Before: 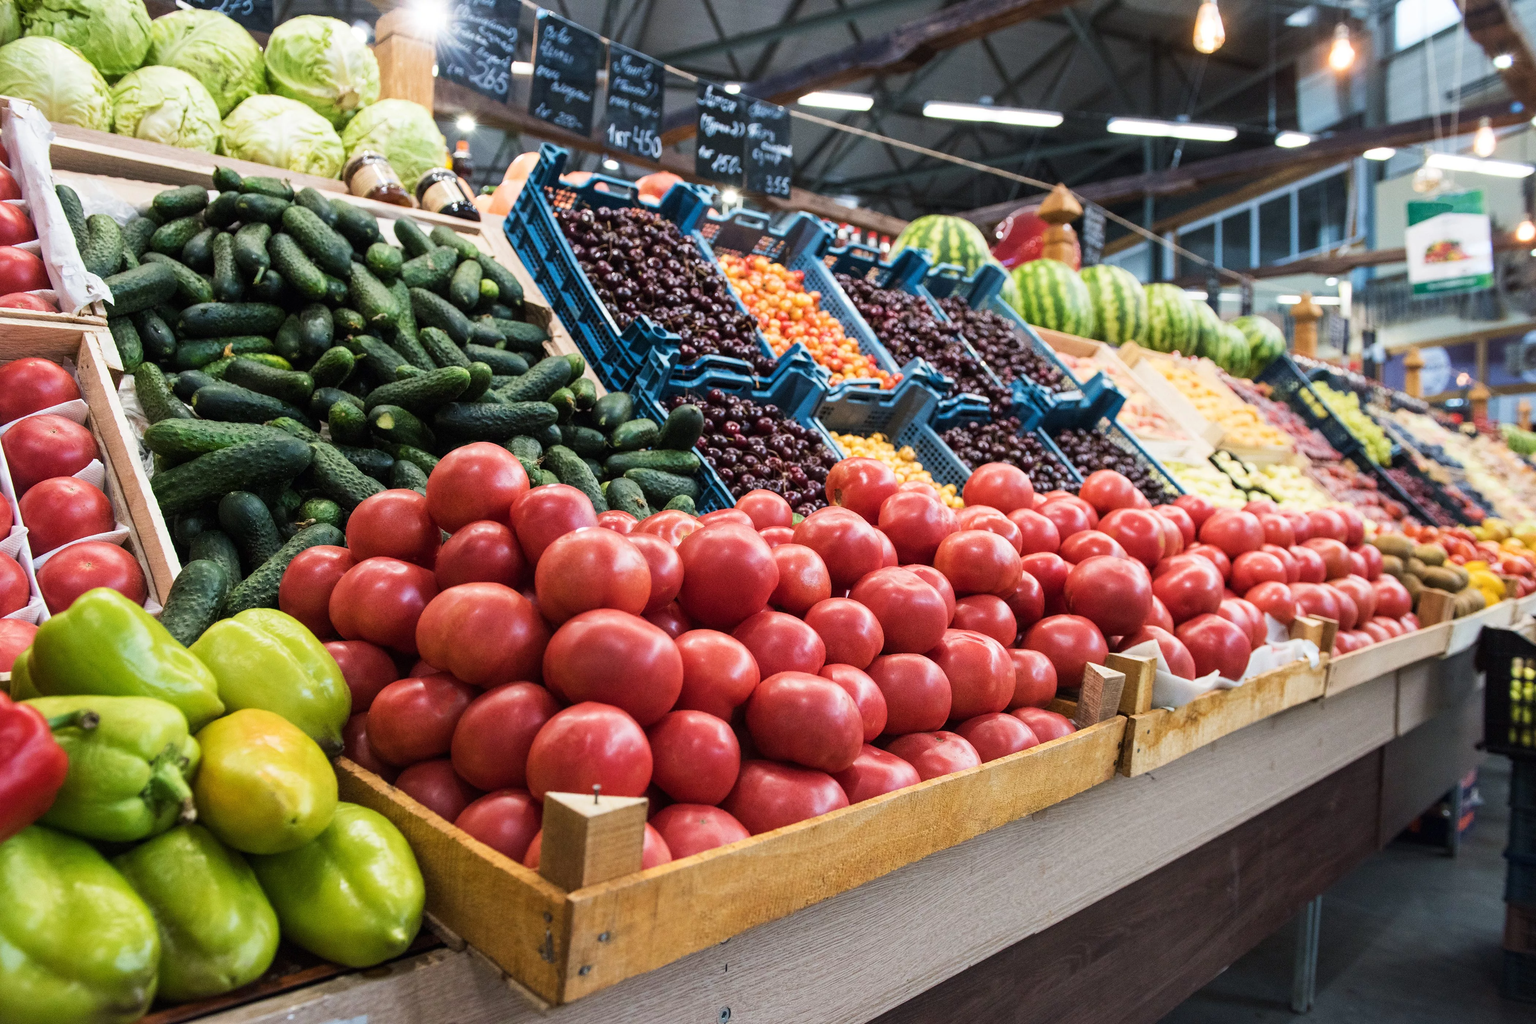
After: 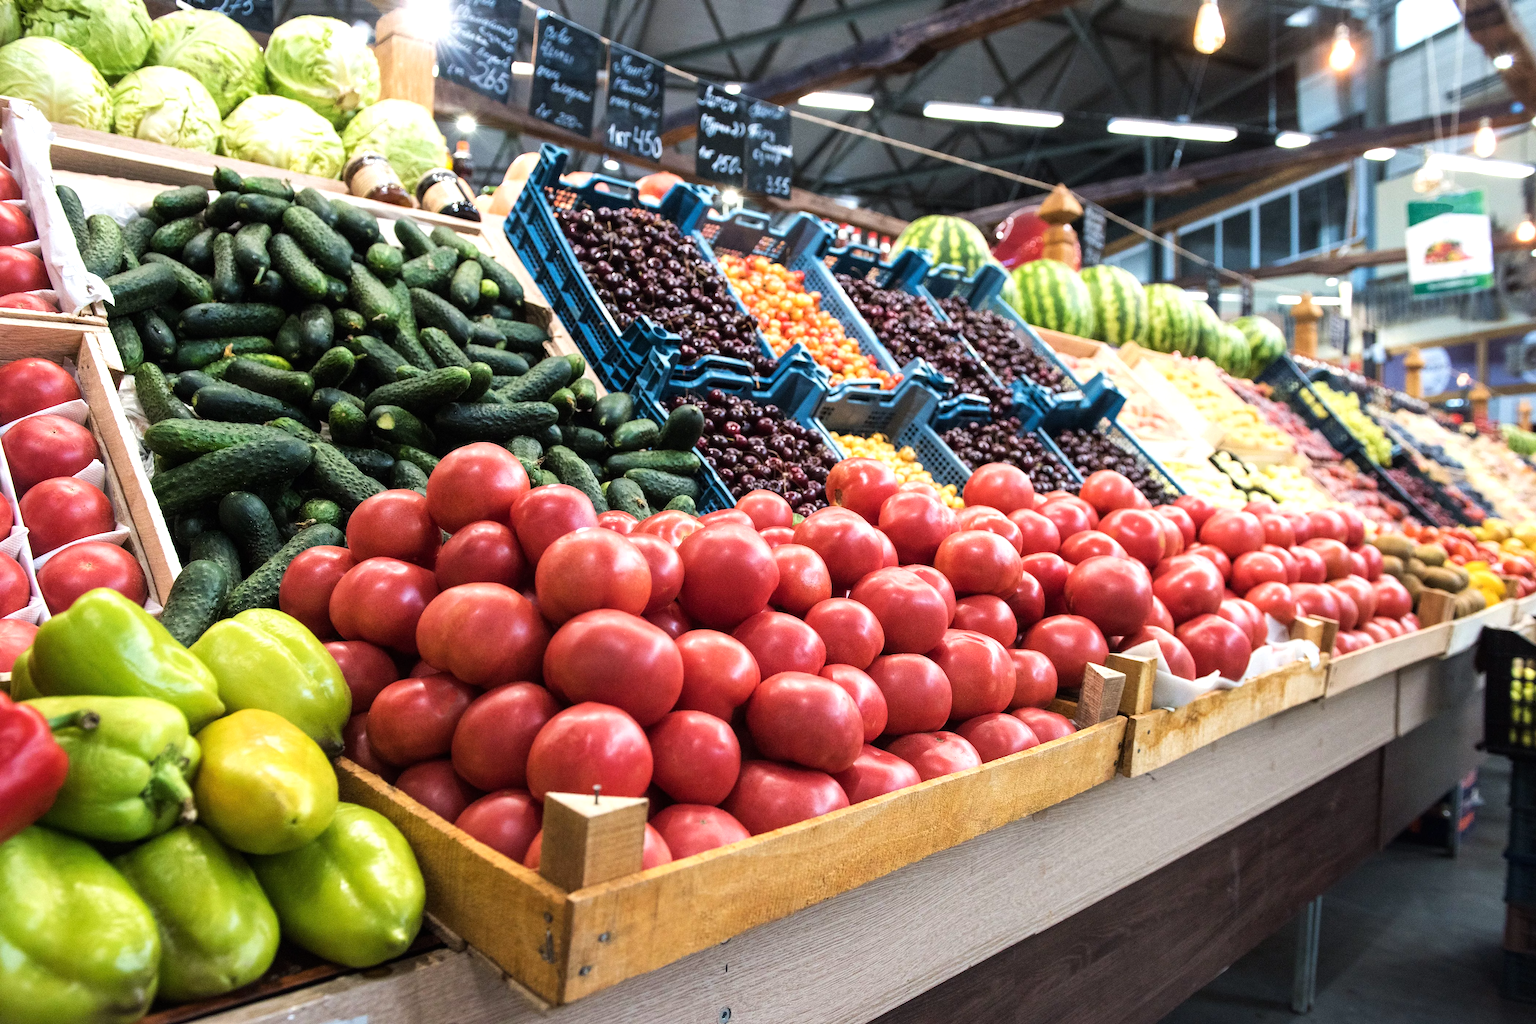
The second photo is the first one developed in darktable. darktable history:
tone equalizer: -8 EV -0.437 EV, -7 EV -0.366 EV, -6 EV -0.364 EV, -5 EV -0.223 EV, -3 EV 0.25 EV, -2 EV 0.337 EV, -1 EV 0.37 EV, +0 EV 0.427 EV
